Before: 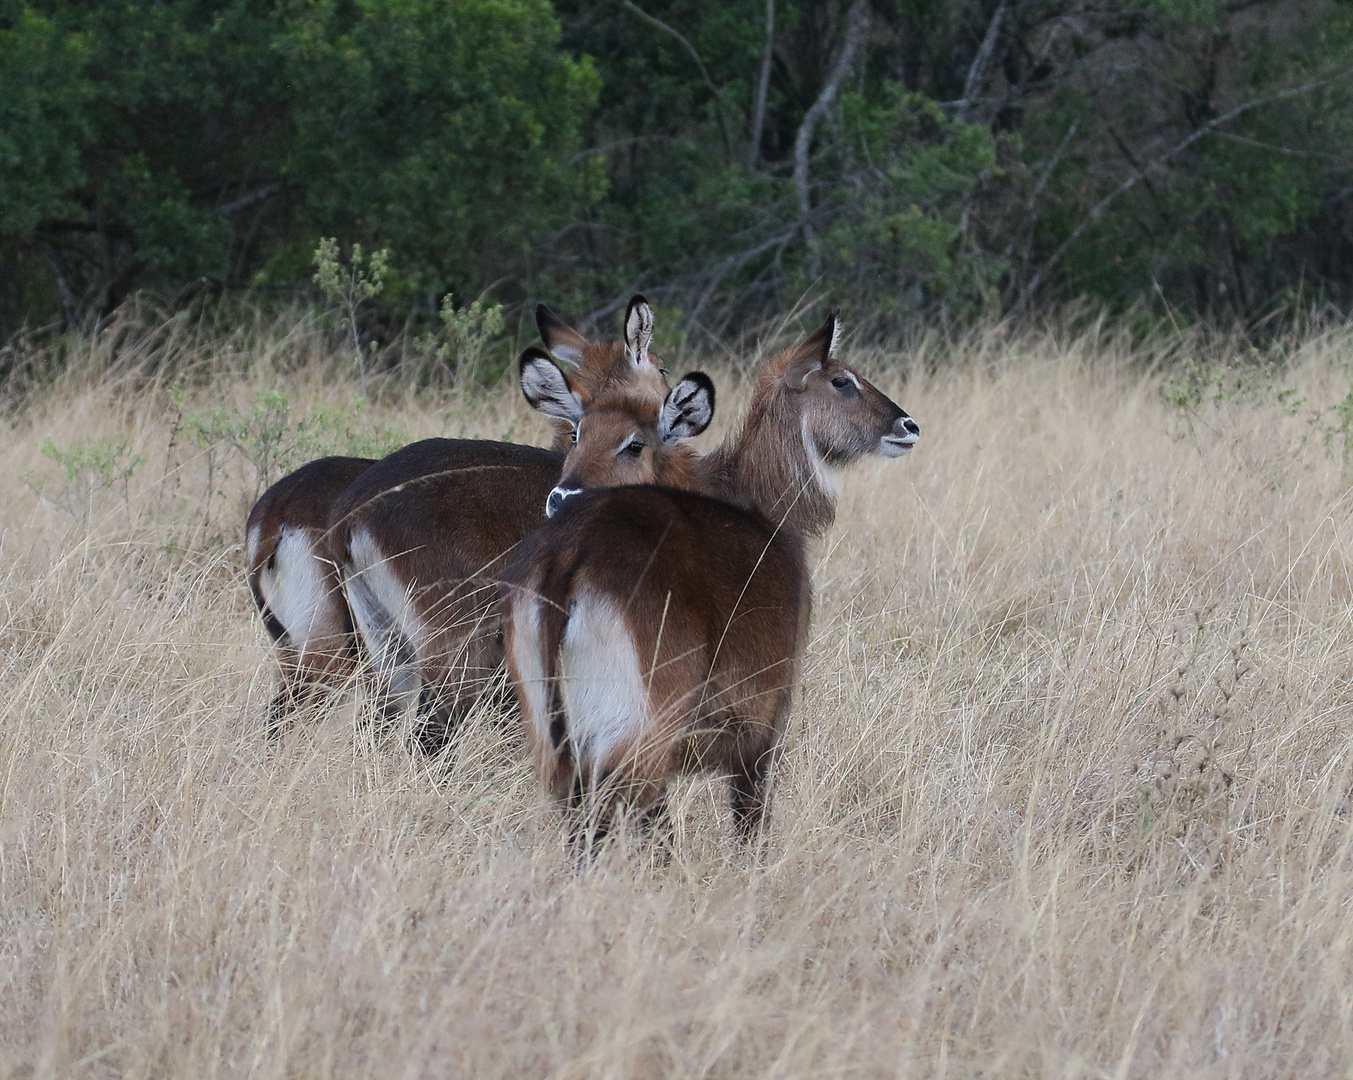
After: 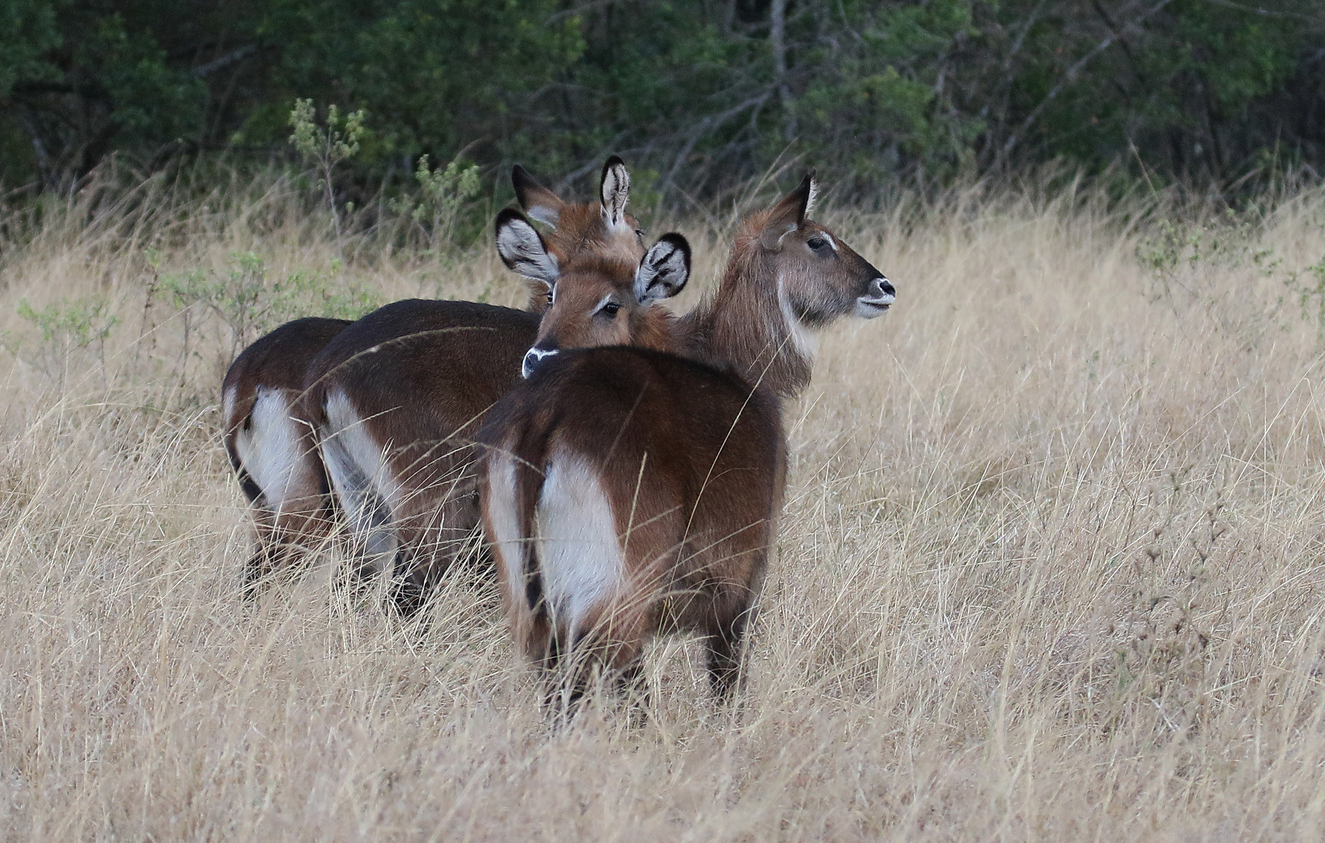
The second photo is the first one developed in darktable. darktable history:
crop and rotate: left 1.845%, top 12.897%, right 0.205%, bottom 8.983%
